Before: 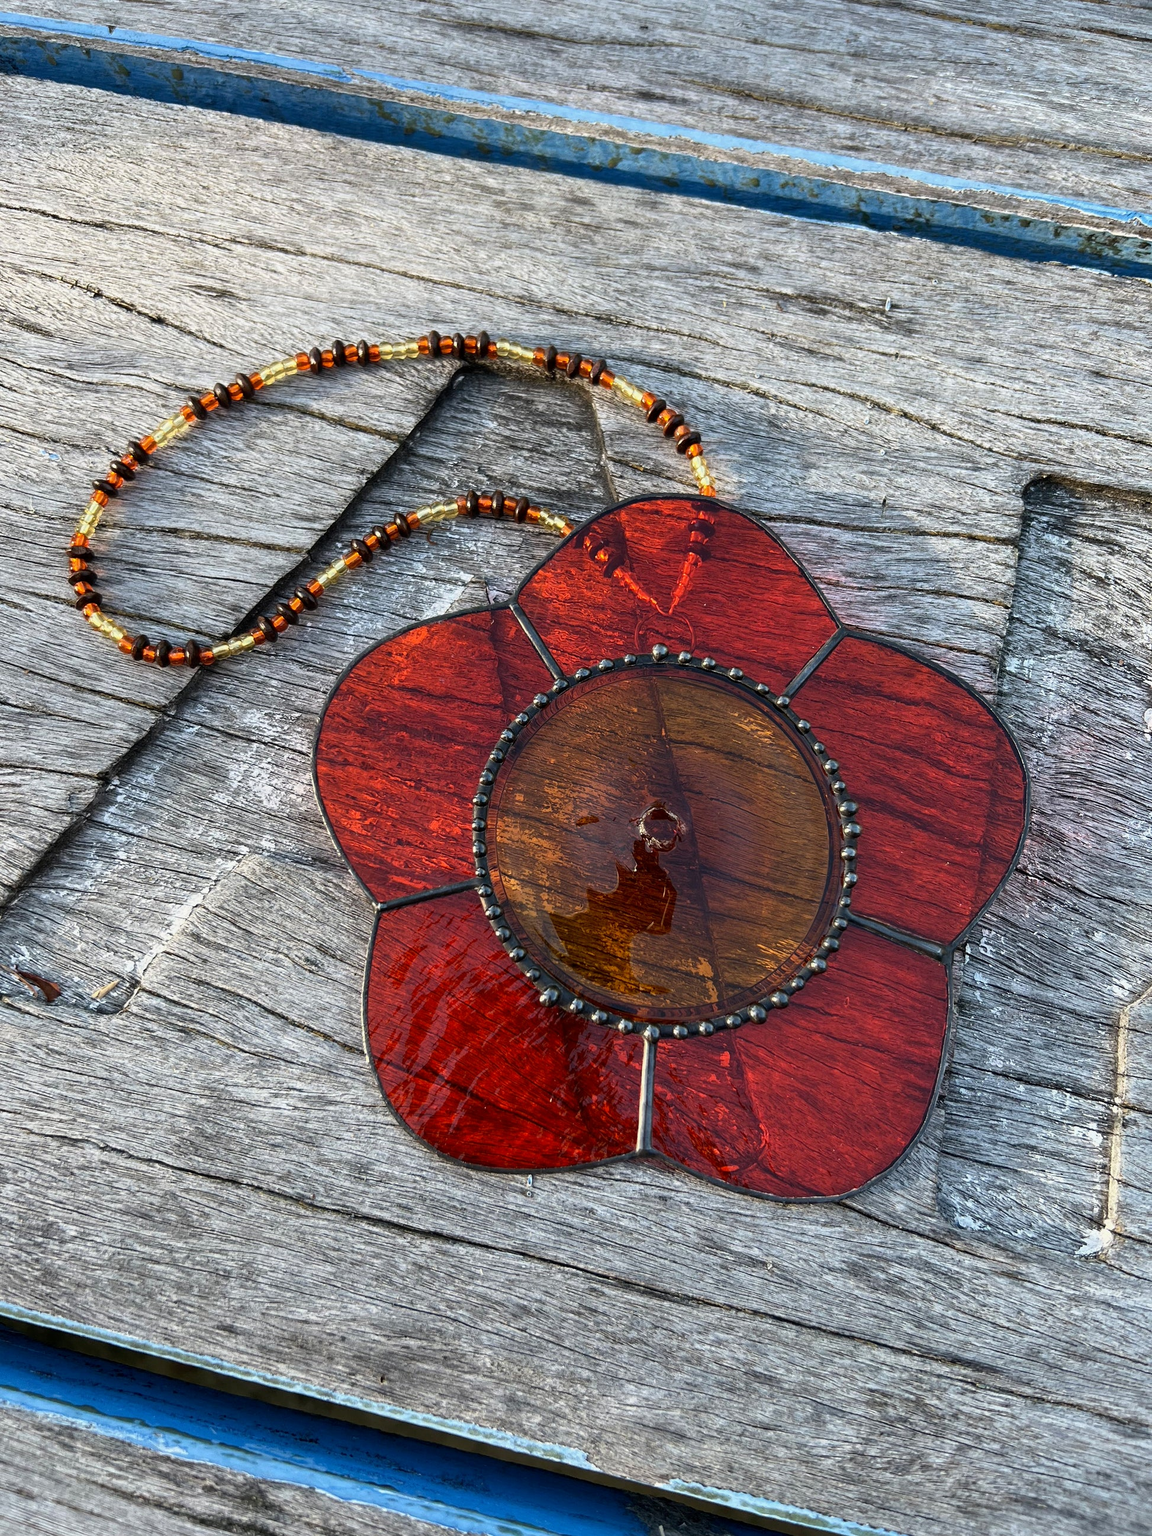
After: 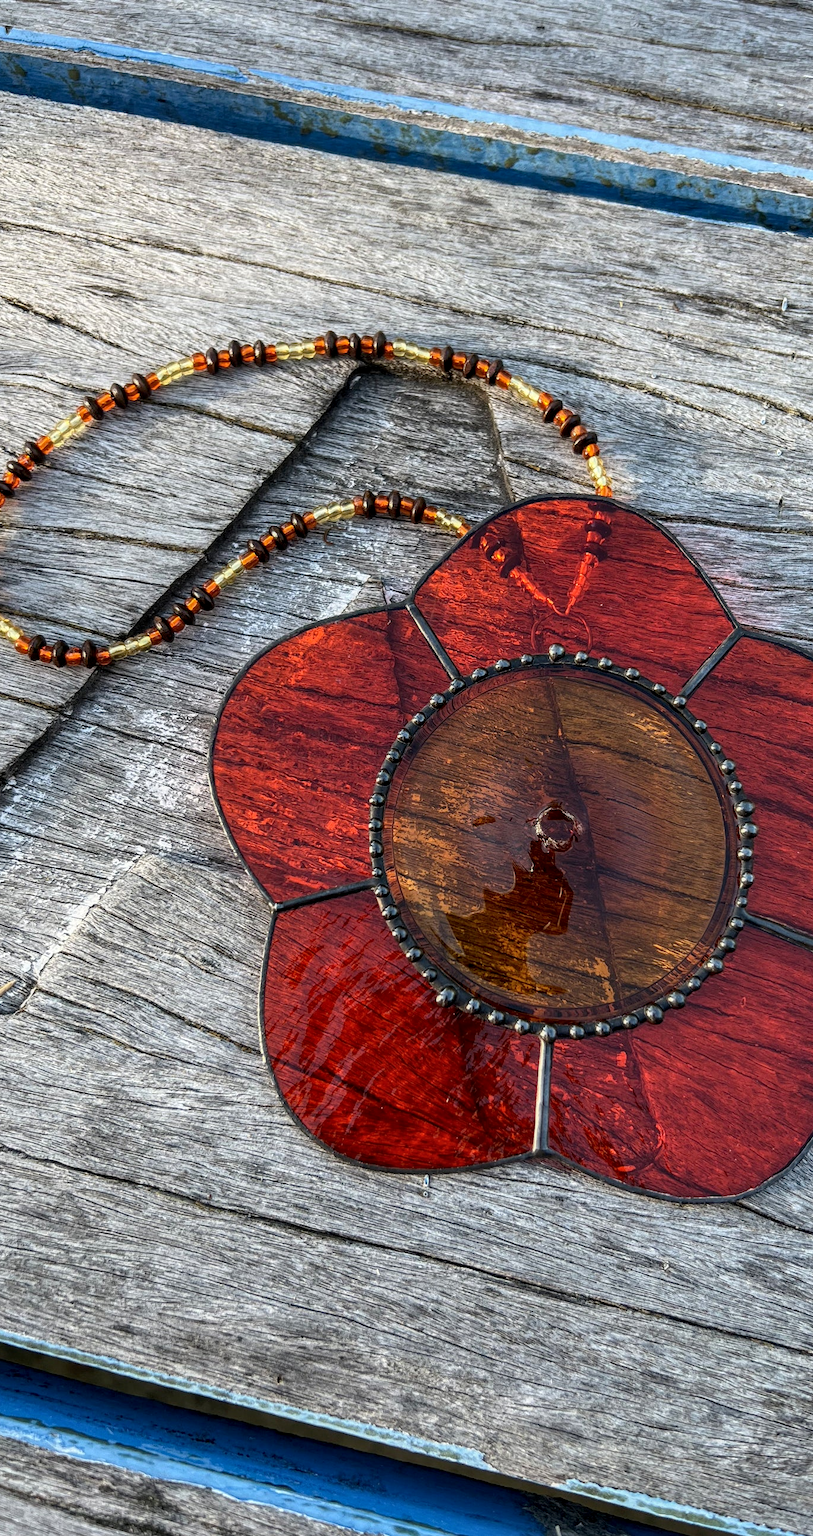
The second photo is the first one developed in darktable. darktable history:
local contrast: on, module defaults
crop and rotate: left 8.997%, right 20.328%
